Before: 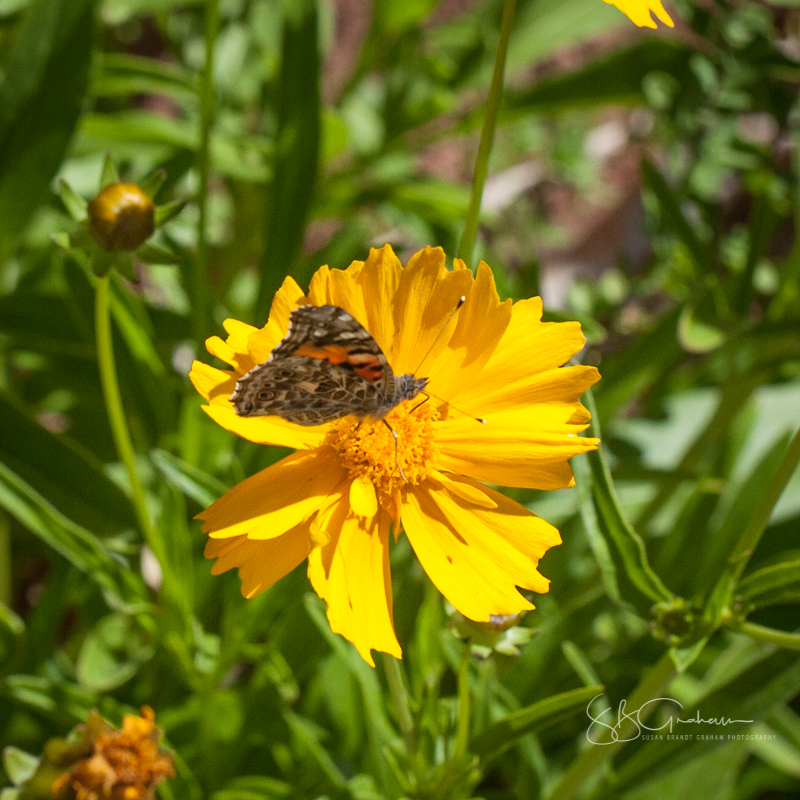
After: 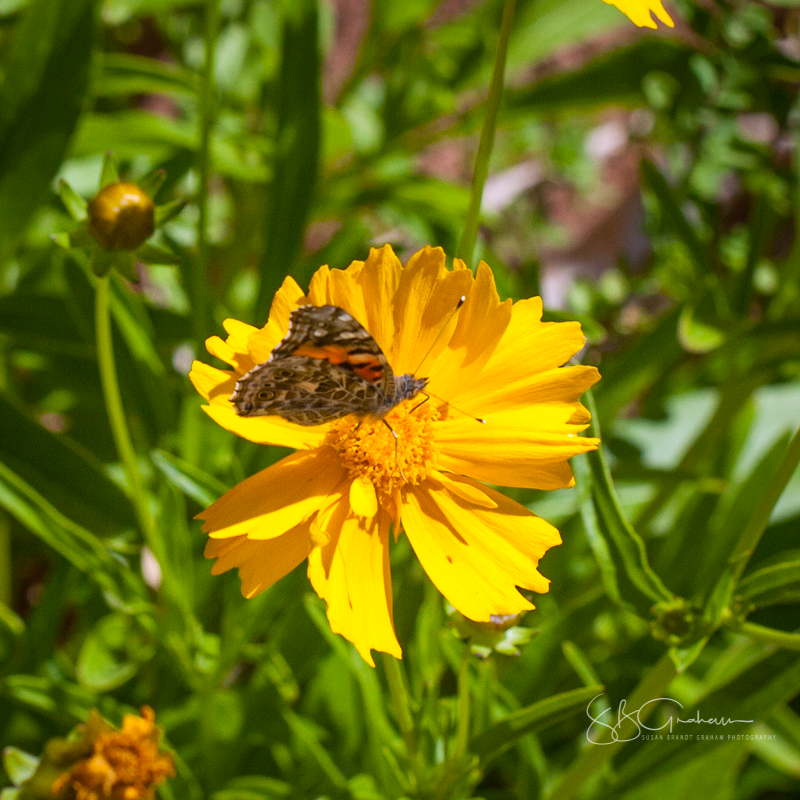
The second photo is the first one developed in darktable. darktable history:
color balance rgb: global vibrance 42.74%
white balance: red 1.004, blue 1.096
